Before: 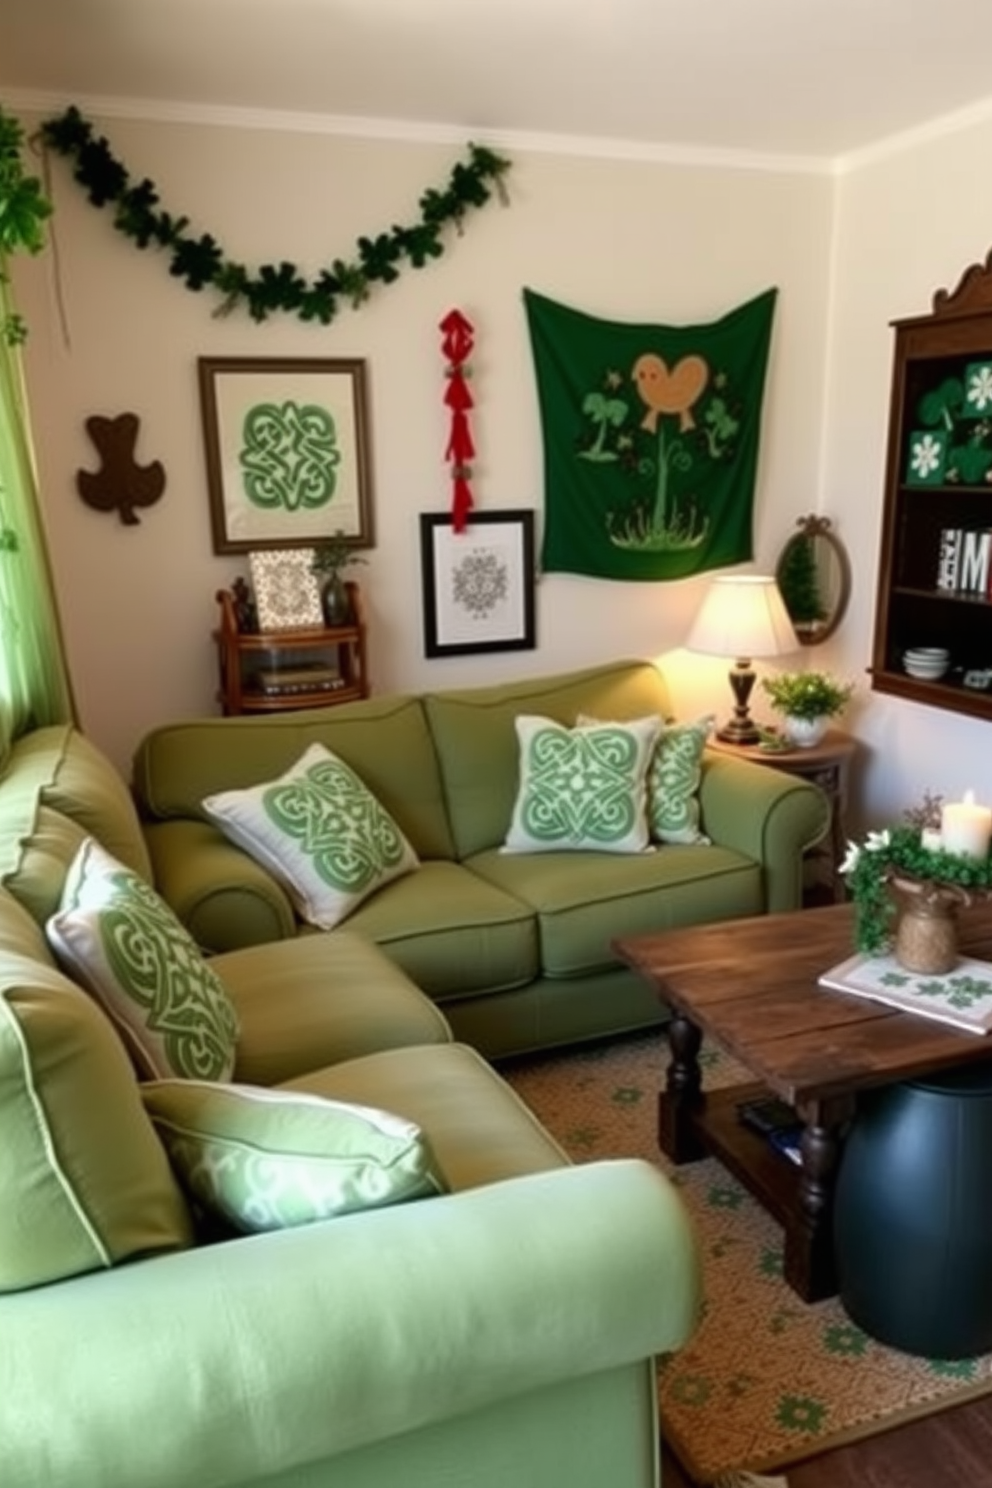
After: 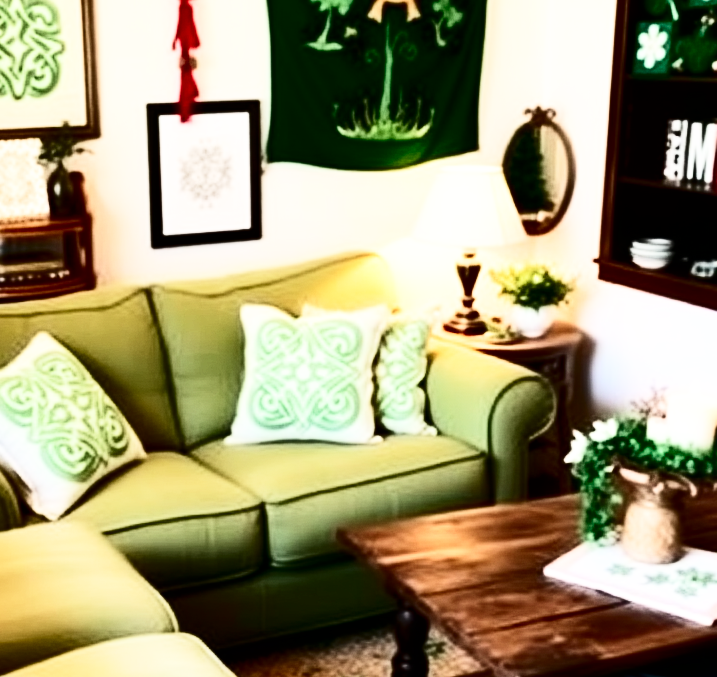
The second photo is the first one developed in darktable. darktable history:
contrast brightness saturation: contrast 0.491, saturation -0.104
crop and rotate: left 27.668%, top 27.554%, bottom 26.883%
base curve: curves: ch0 [(0, 0) (0.007, 0.004) (0.027, 0.03) (0.046, 0.07) (0.207, 0.54) (0.442, 0.872) (0.673, 0.972) (1, 1)], preserve colors none
